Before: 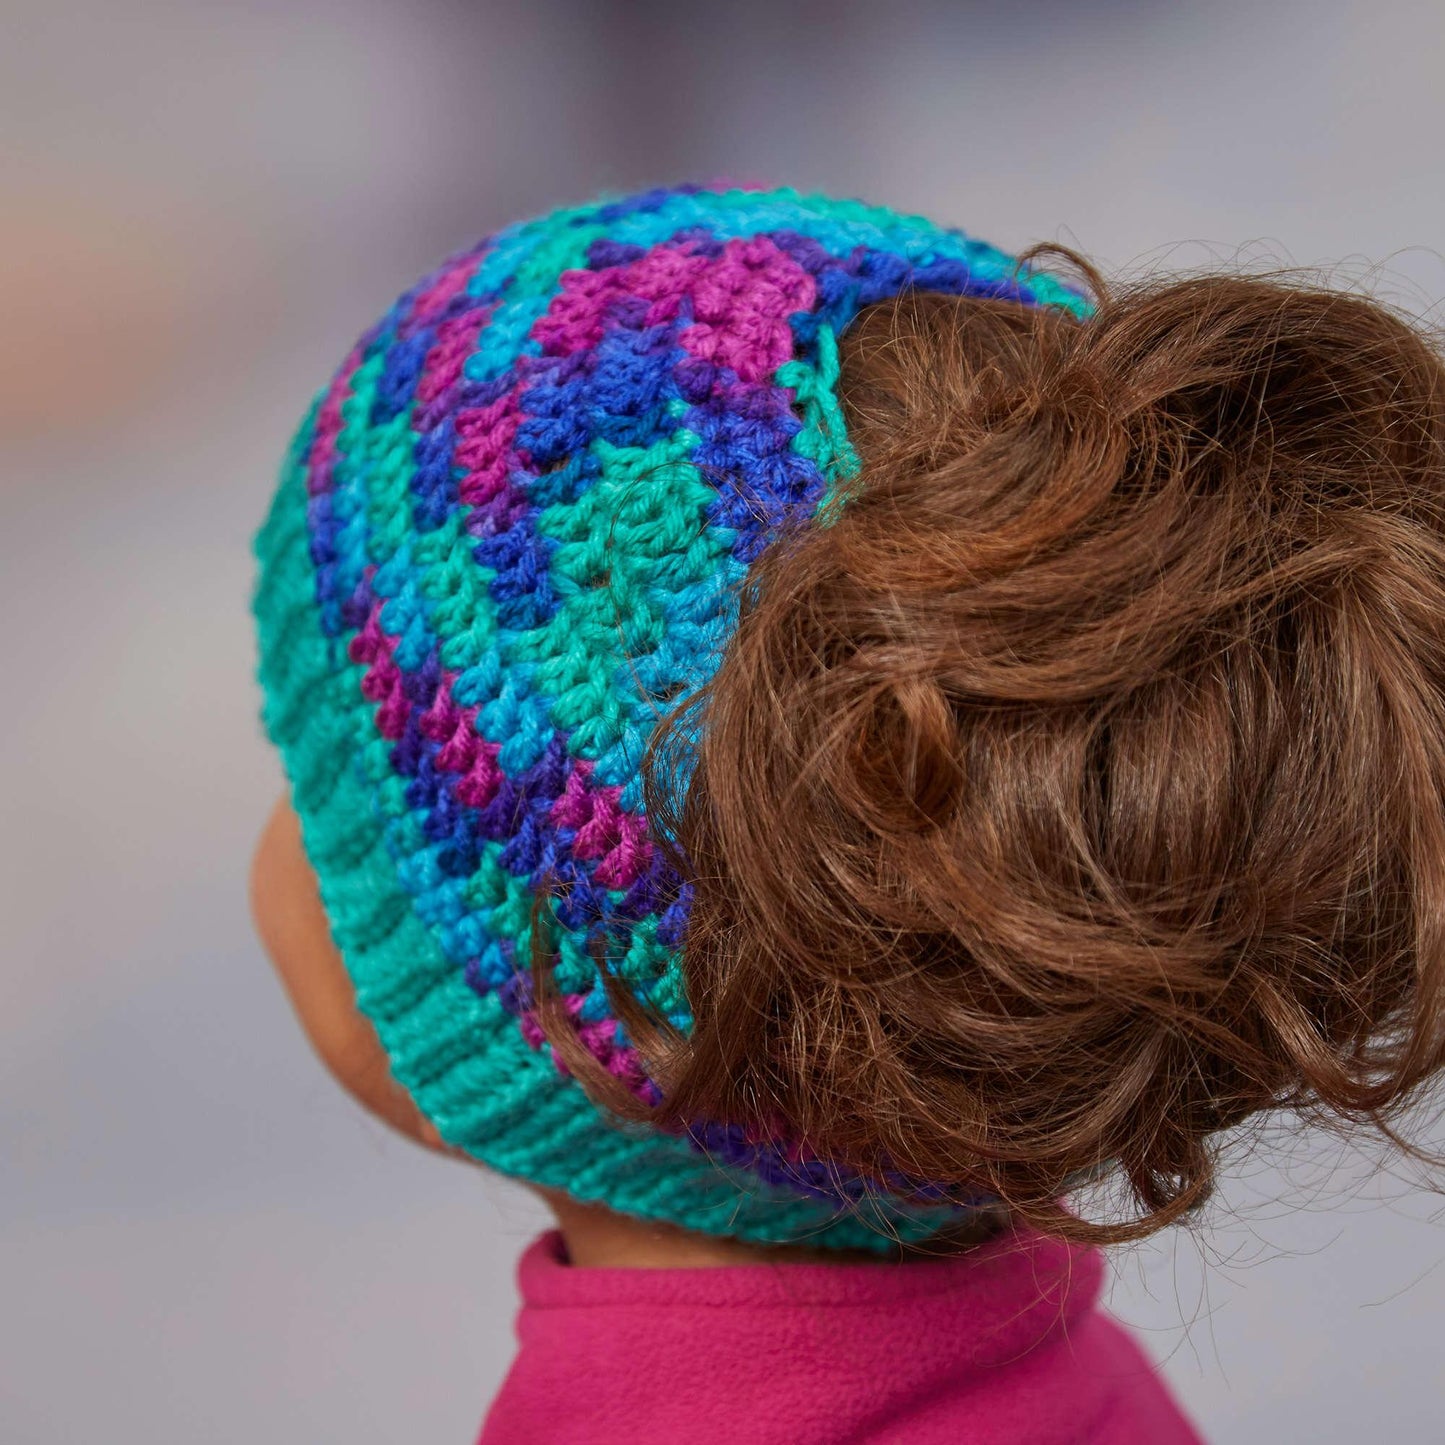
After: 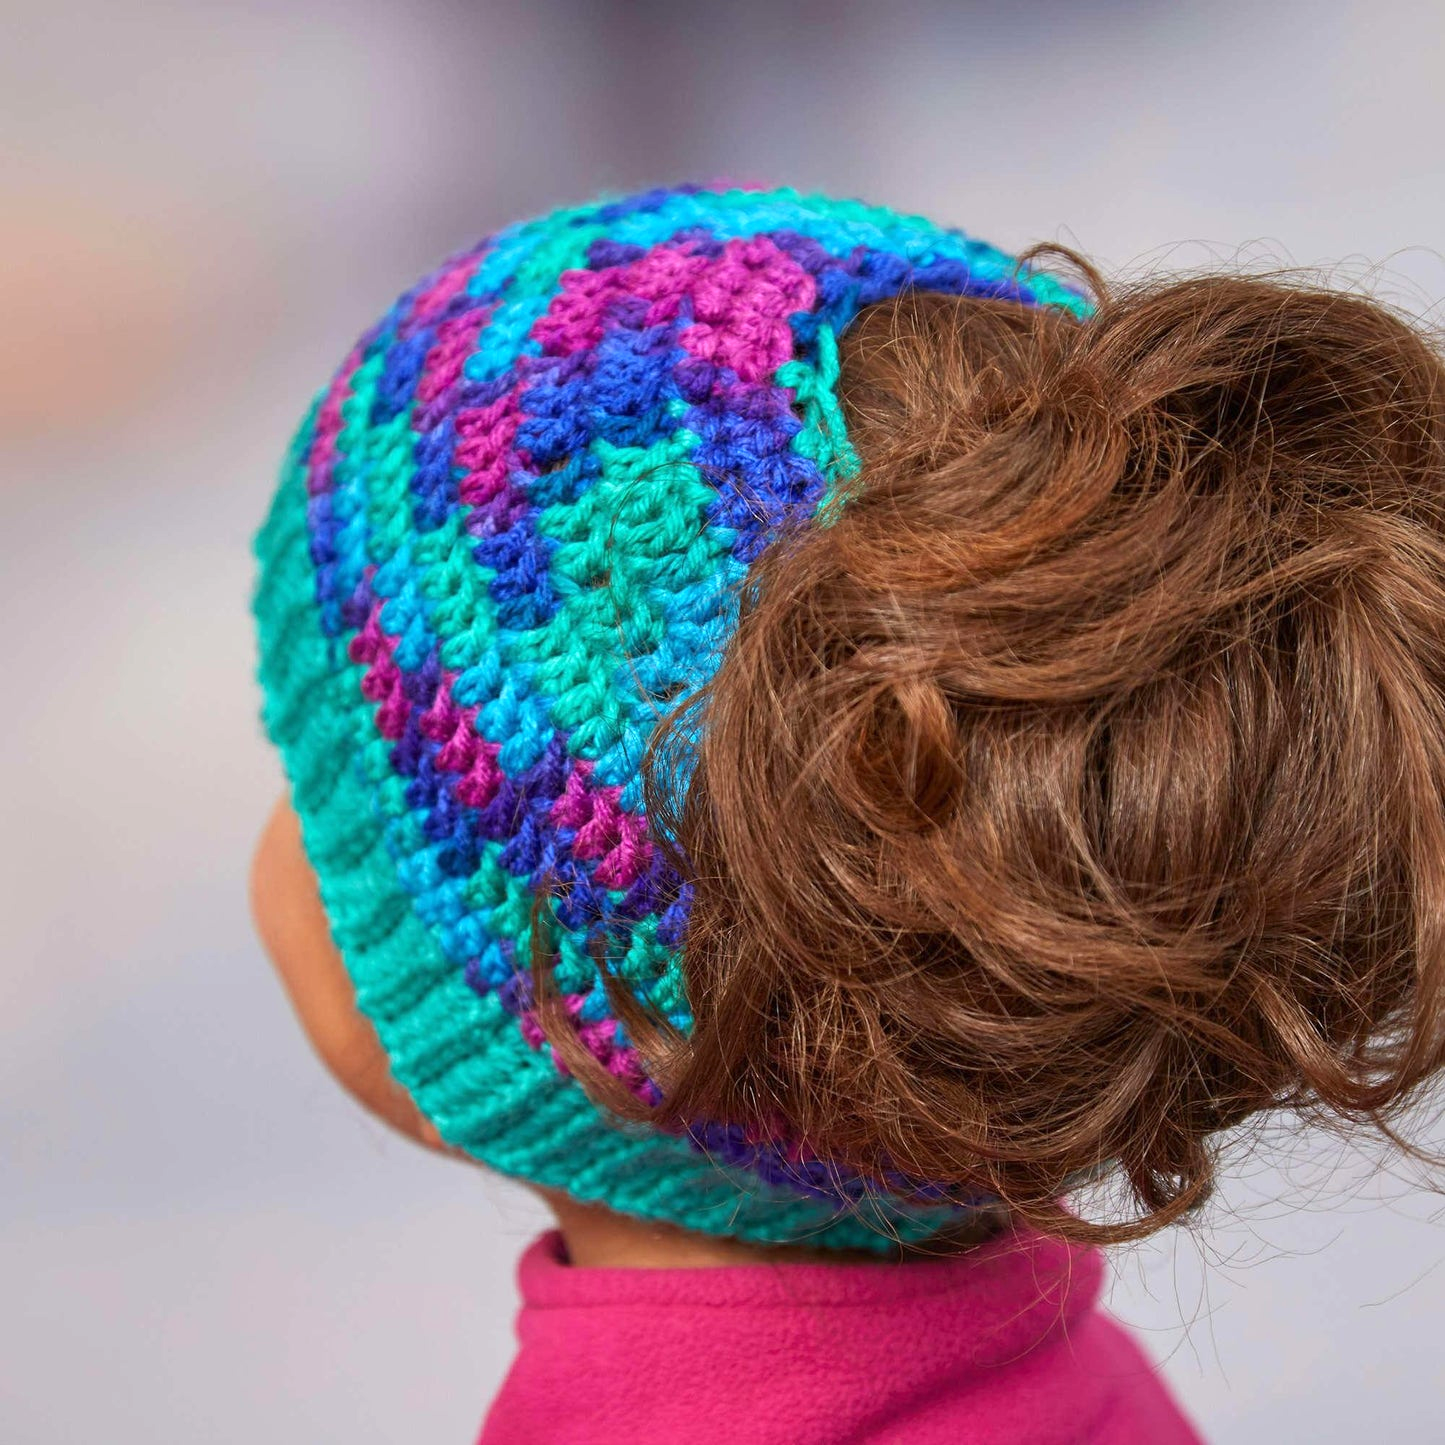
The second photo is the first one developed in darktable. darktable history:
exposure: exposure 0.577 EV, compensate exposure bias true, compensate highlight preservation false
